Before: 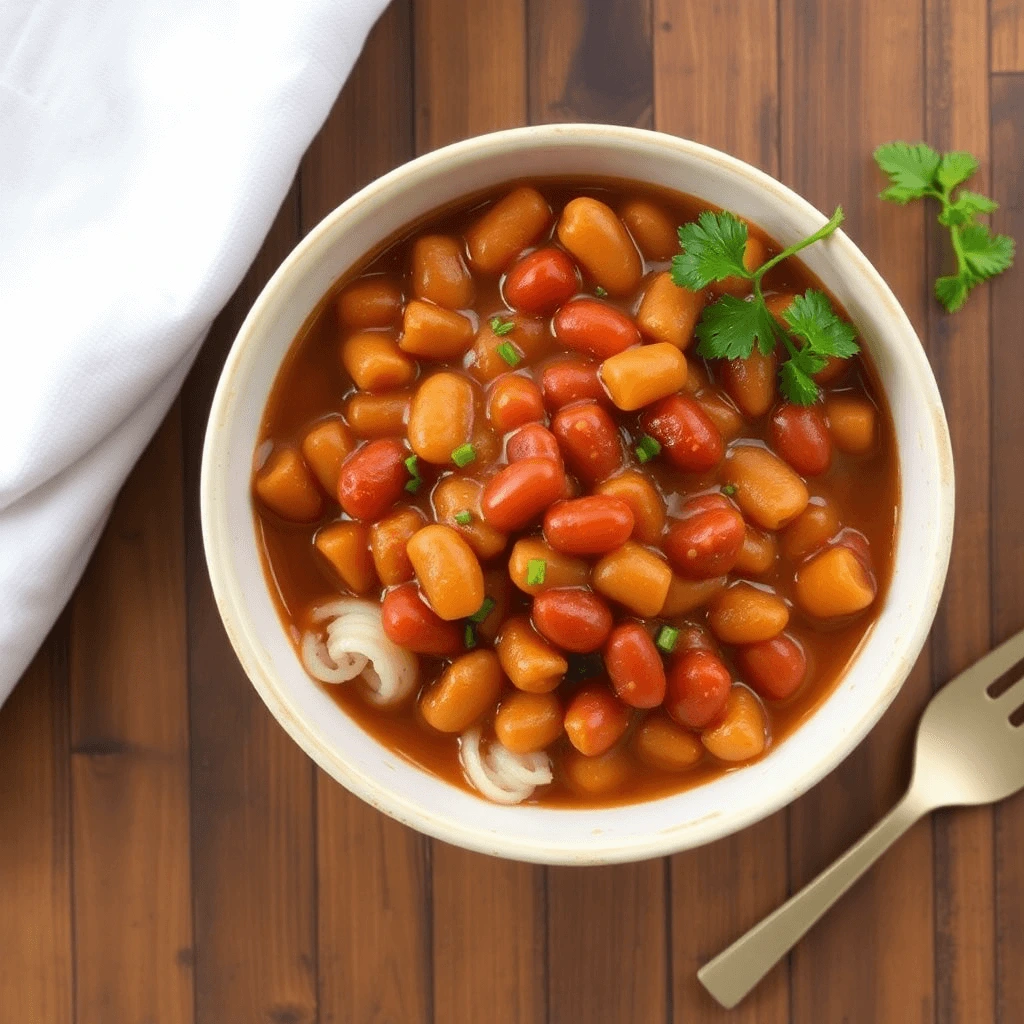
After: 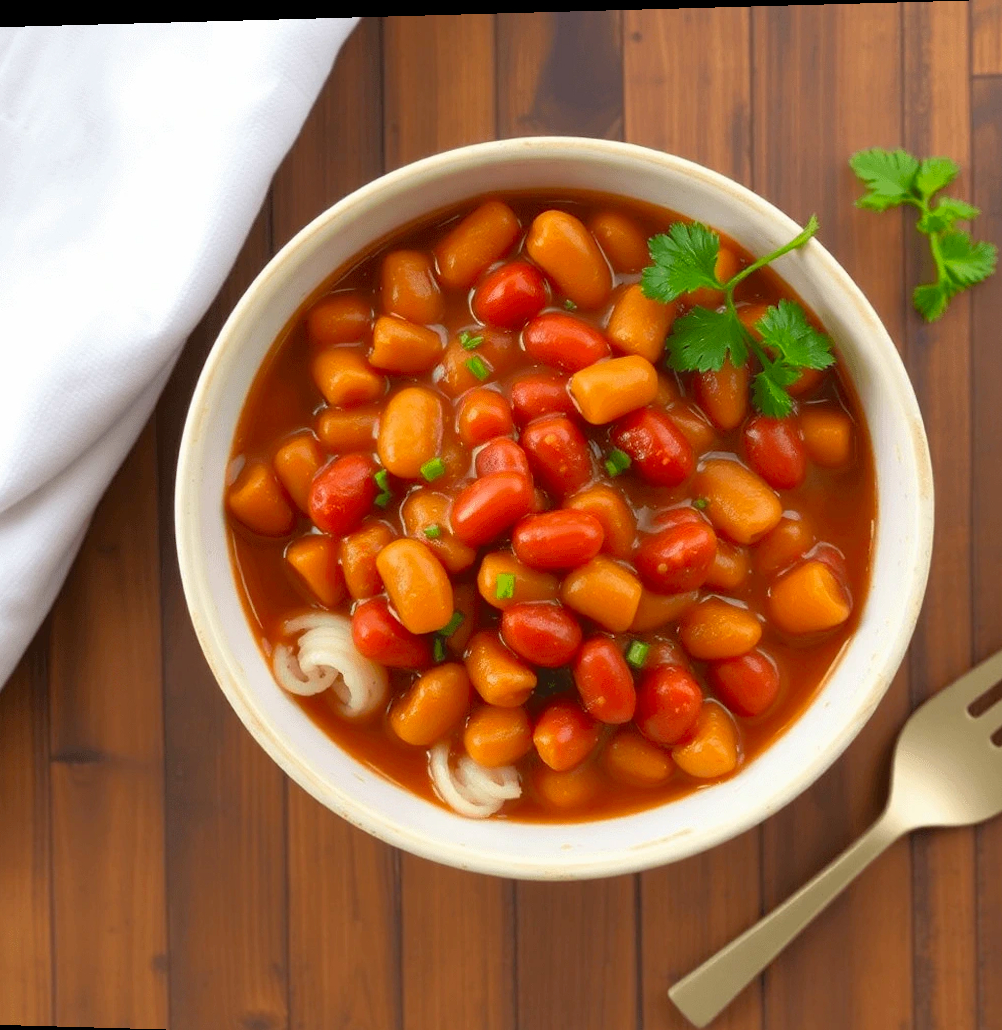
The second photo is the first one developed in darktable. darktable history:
rgb curve: curves: ch0 [(0, 0) (0.053, 0.068) (0.122, 0.128) (1, 1)]
crop: left 1.743%, right 0.268%, bottom 2.011%
contrast brightness saturation: saturation 0.18
rotate and perspective: lens shift (horizontal) -0.055, automatic cropping off
